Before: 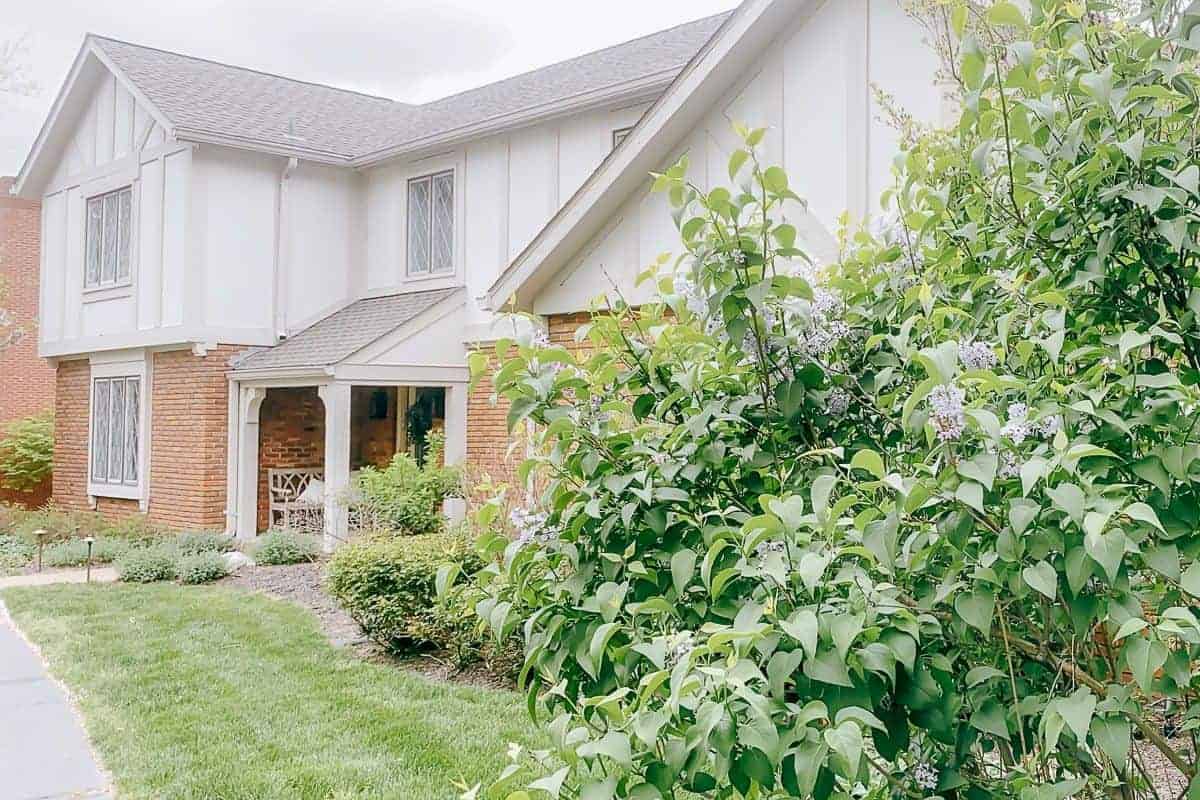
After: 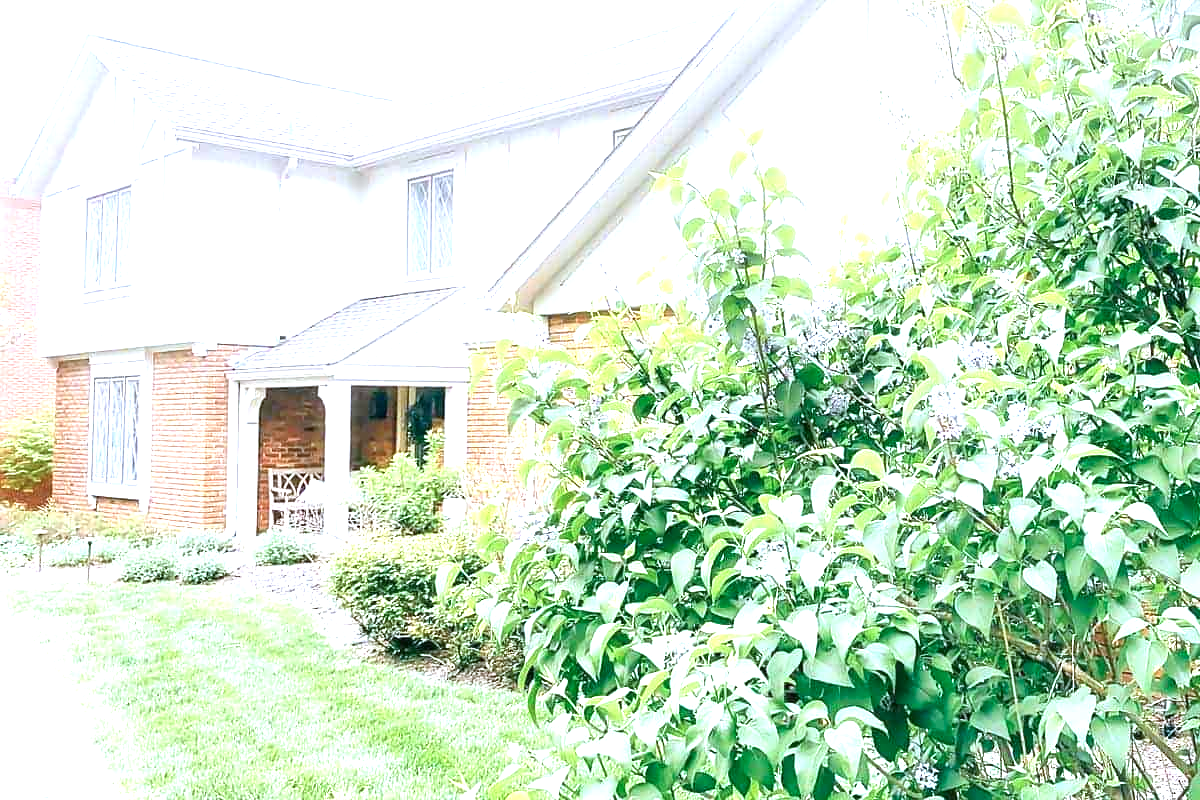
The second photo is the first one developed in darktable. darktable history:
exposure: black level correction 0, exposure 1.3 EV, compensate exposure bias true, compensate highlight preservation false
color calibration: x 0.372, y 0.386, temperature 4283.97 K
